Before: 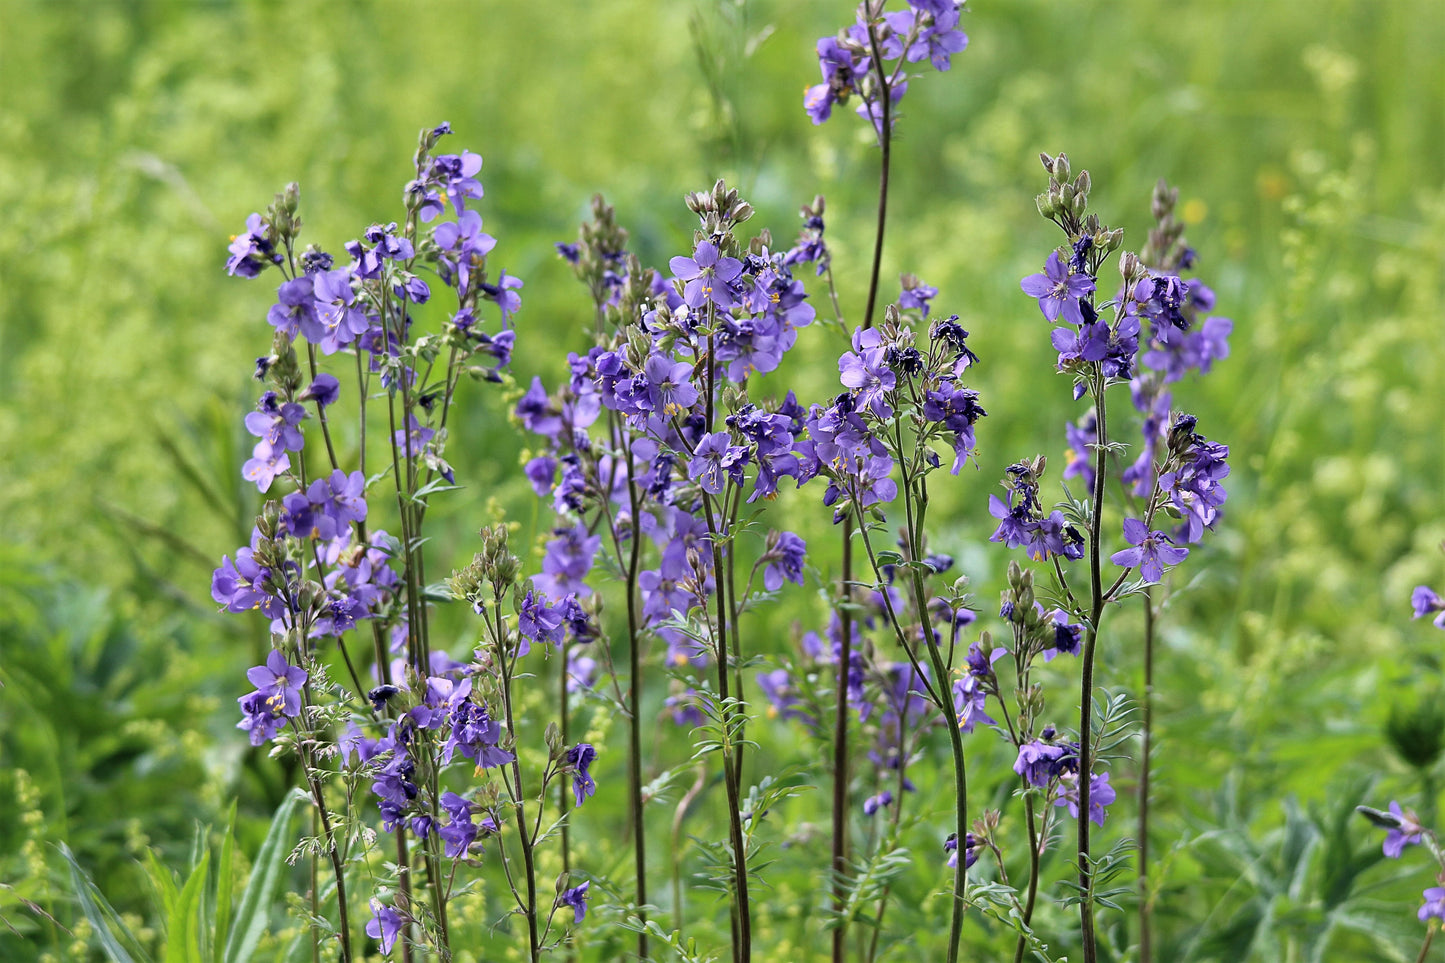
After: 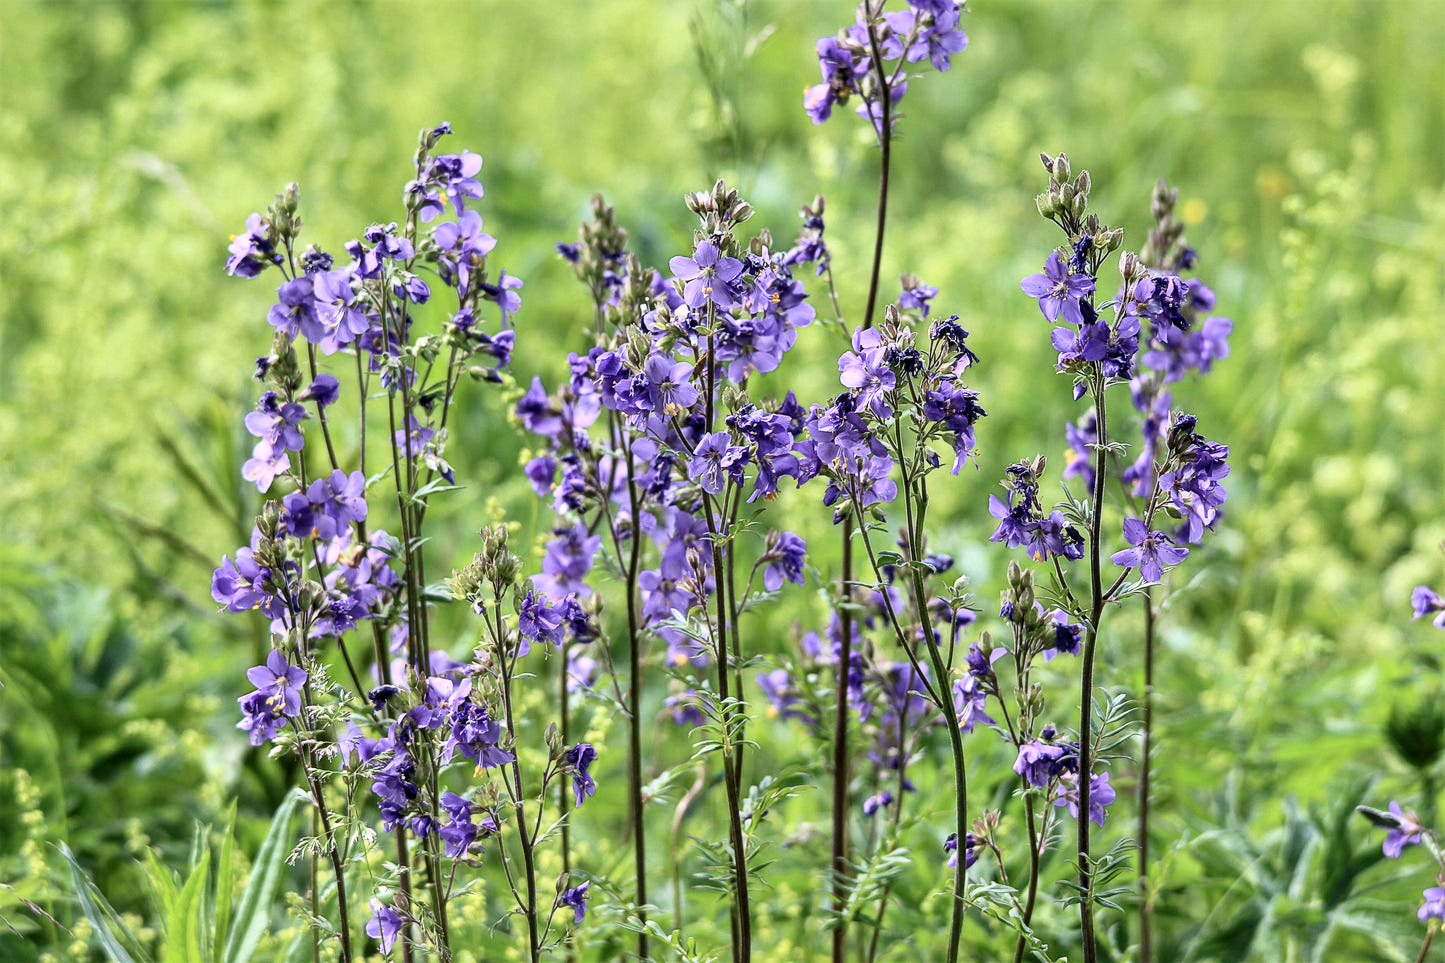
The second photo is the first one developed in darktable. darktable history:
contrast brightness saturation: contrast 0.24, brightness 0.09
local contrast: on, module defaults
